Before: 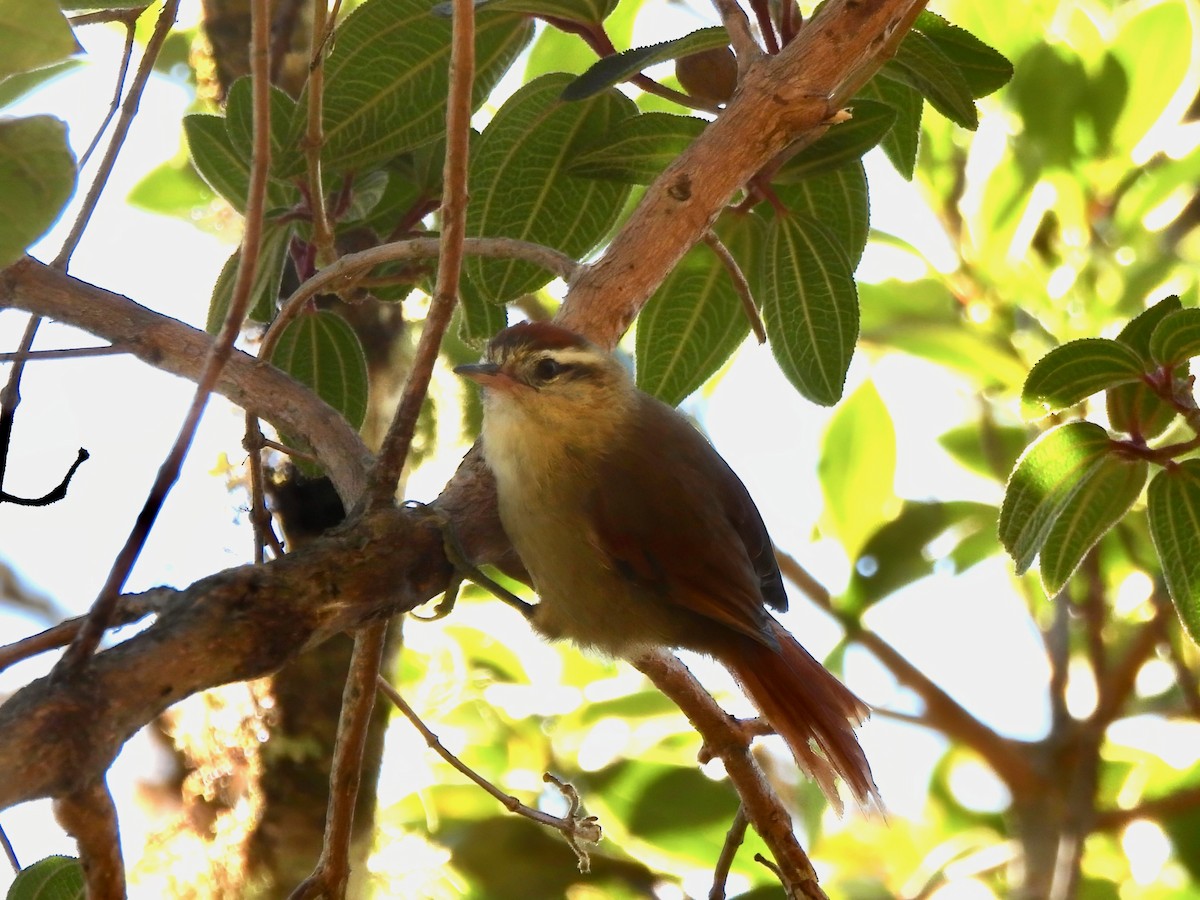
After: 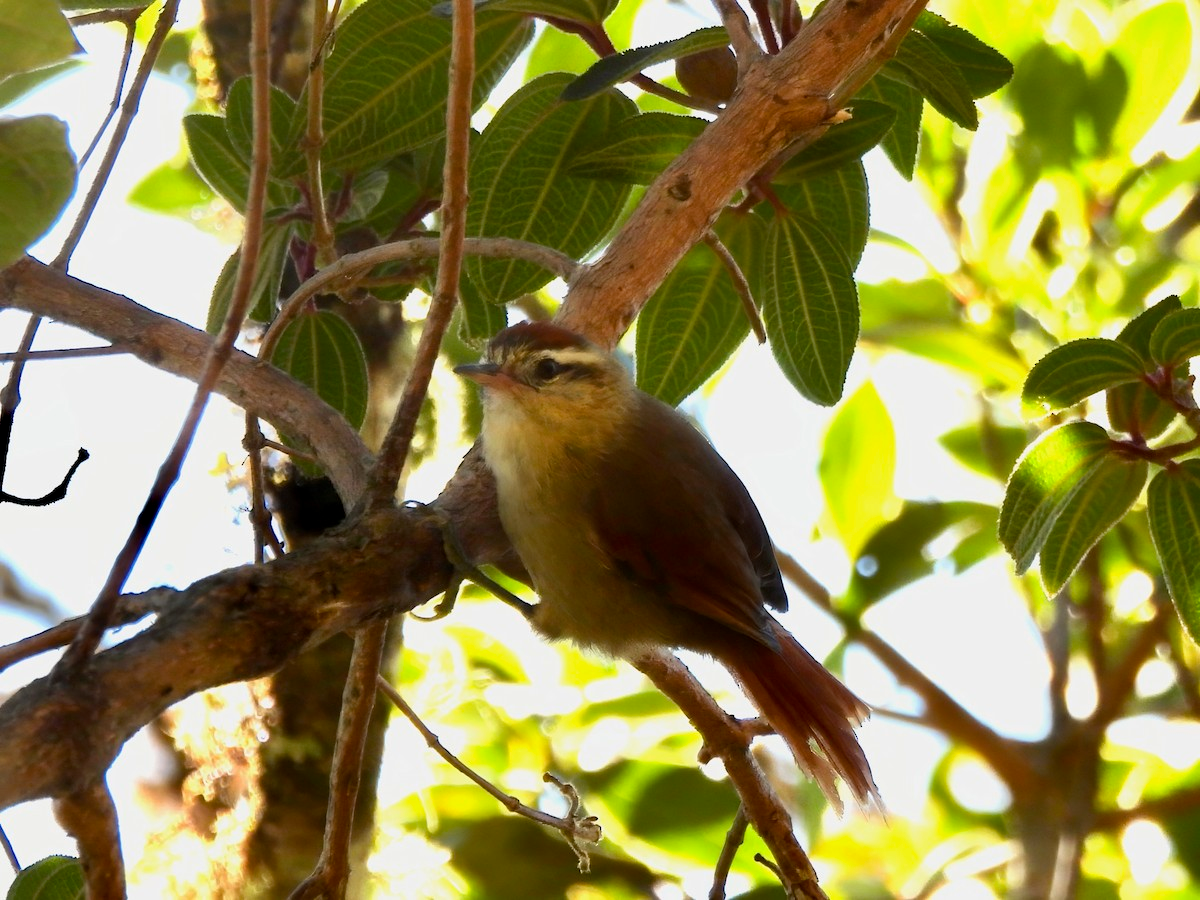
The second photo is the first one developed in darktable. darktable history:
color balance rgb: power › luminance -3.739%, power › hue 139.8°, perceptual saturation grading › global saturation -0.621%, global vibrance 20%
